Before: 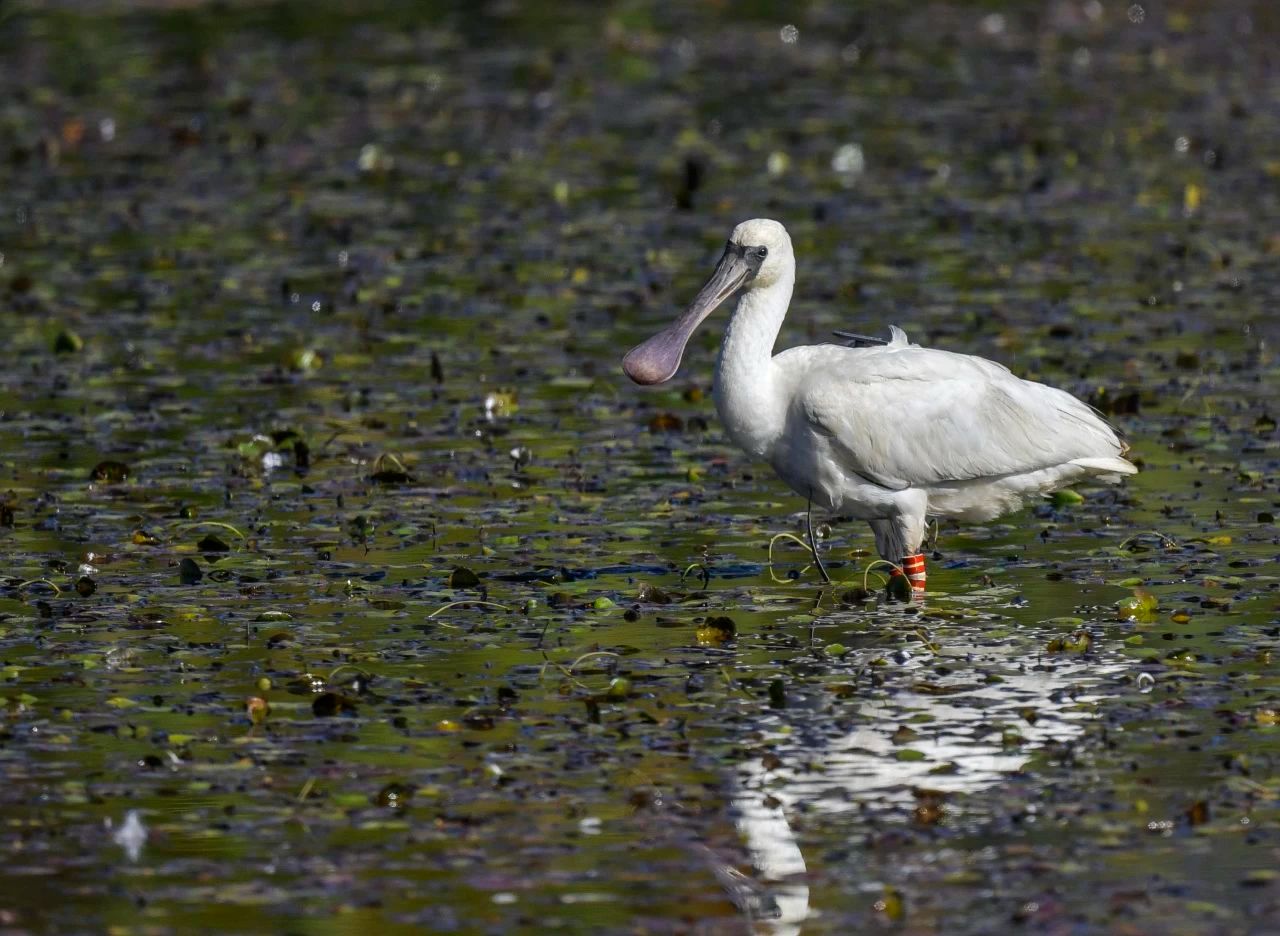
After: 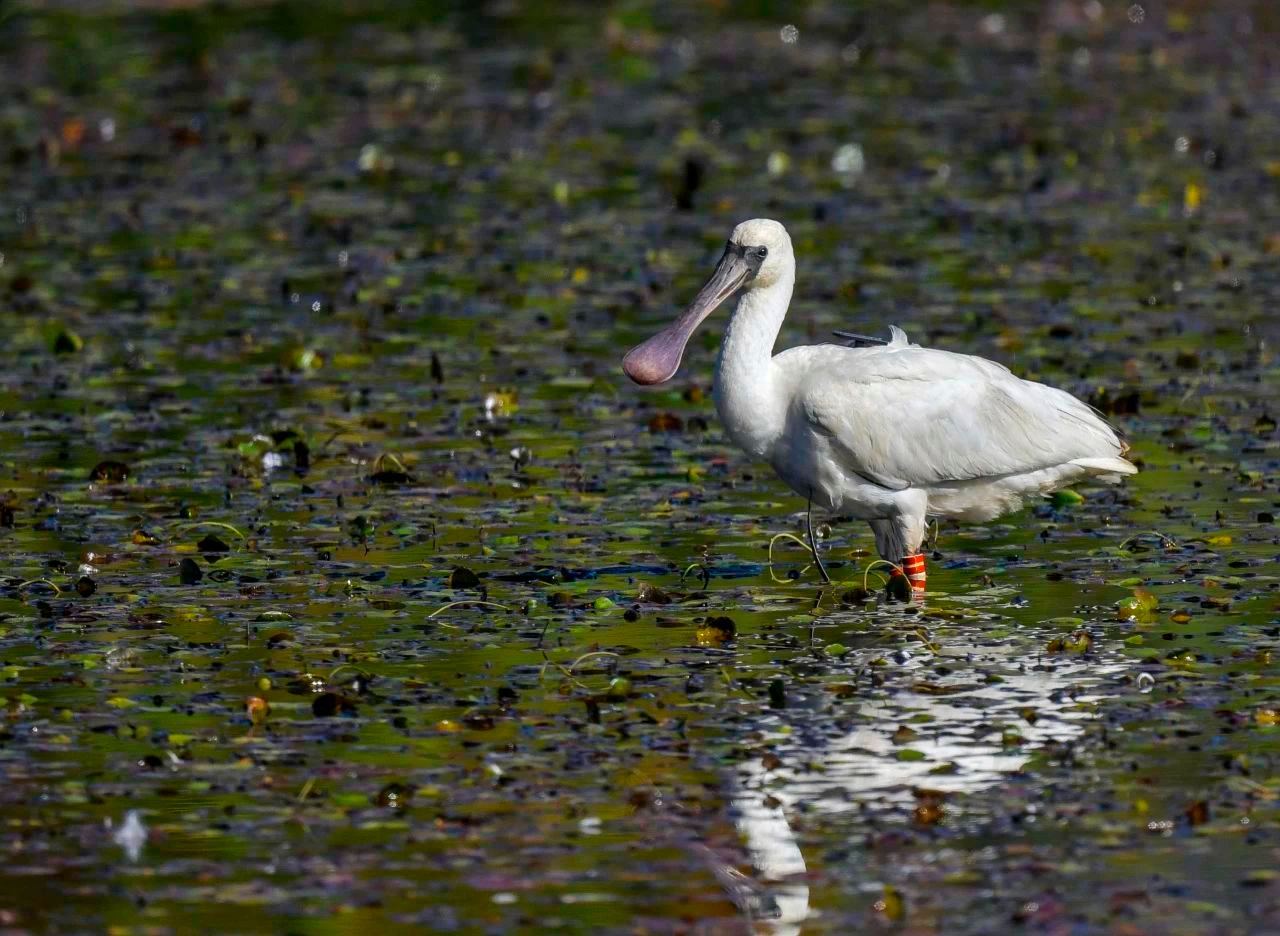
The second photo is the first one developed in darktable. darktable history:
color balance rgb: perceptual saturation grading › global saturation 18.19%
